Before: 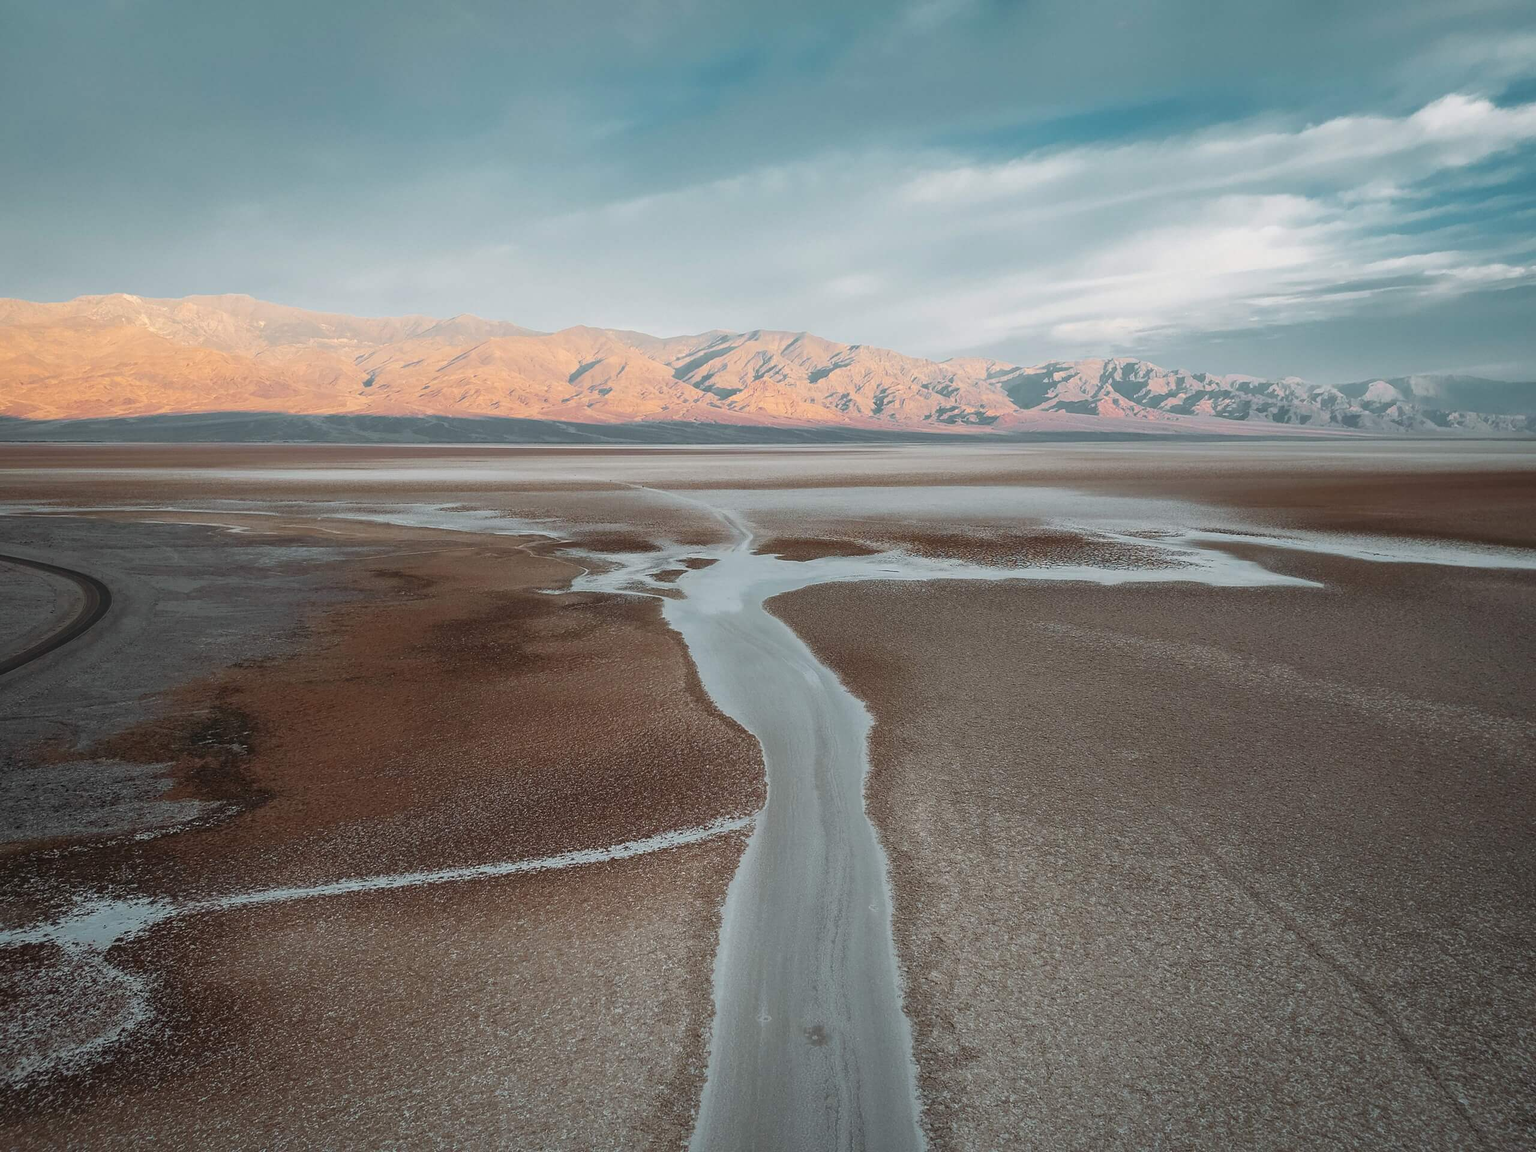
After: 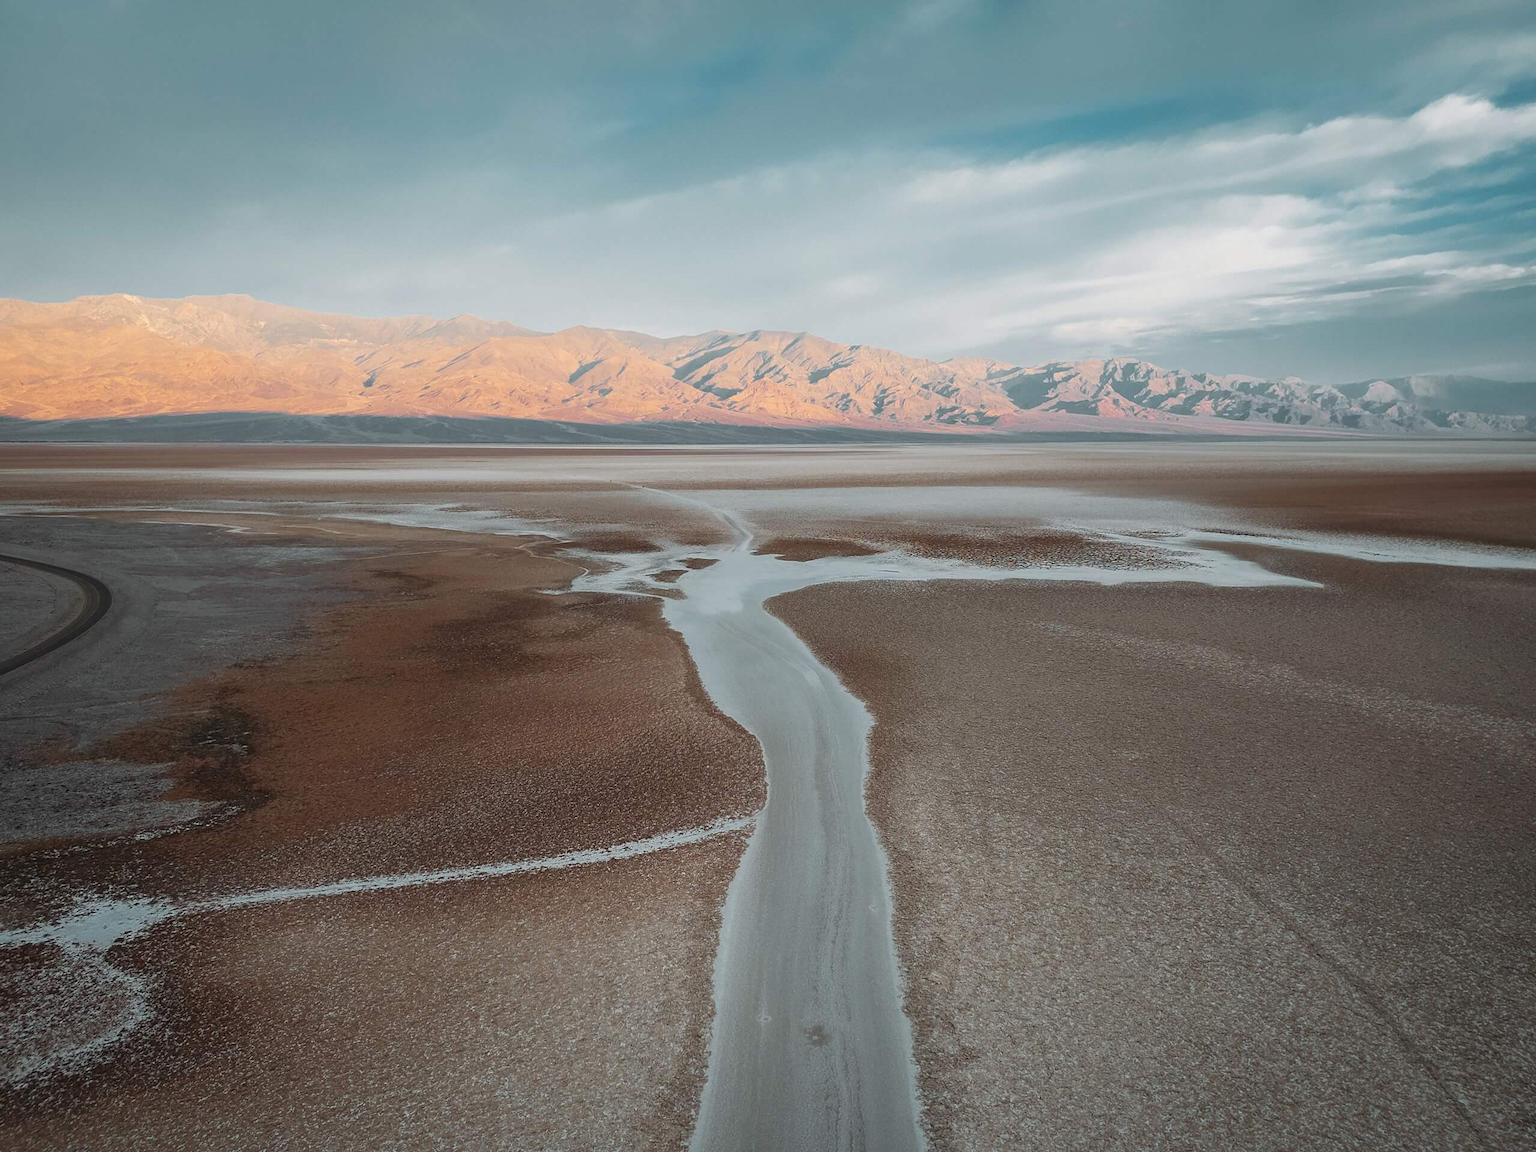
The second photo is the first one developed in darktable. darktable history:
local contrast: mode bilateral grid, contrast 99, coarseness 100, detail 93%, midtone range 0.2
